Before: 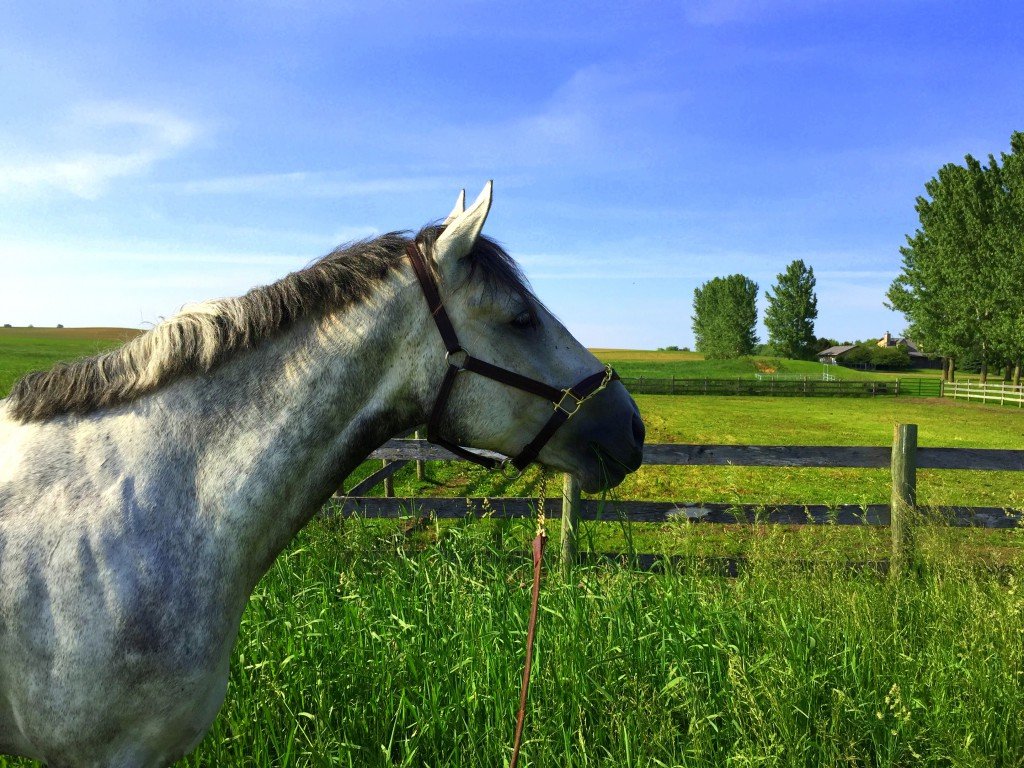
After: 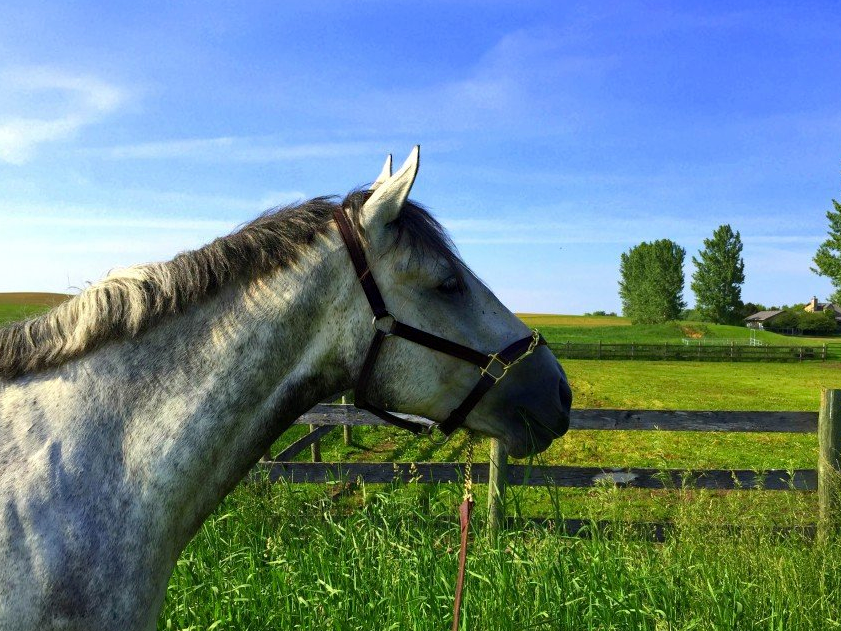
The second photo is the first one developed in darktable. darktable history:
crop and rotate: left 7.196%, top 4.574%, right 10.605%, bottom 13.178%
haze removal: compatibility mode true, adaptive false
